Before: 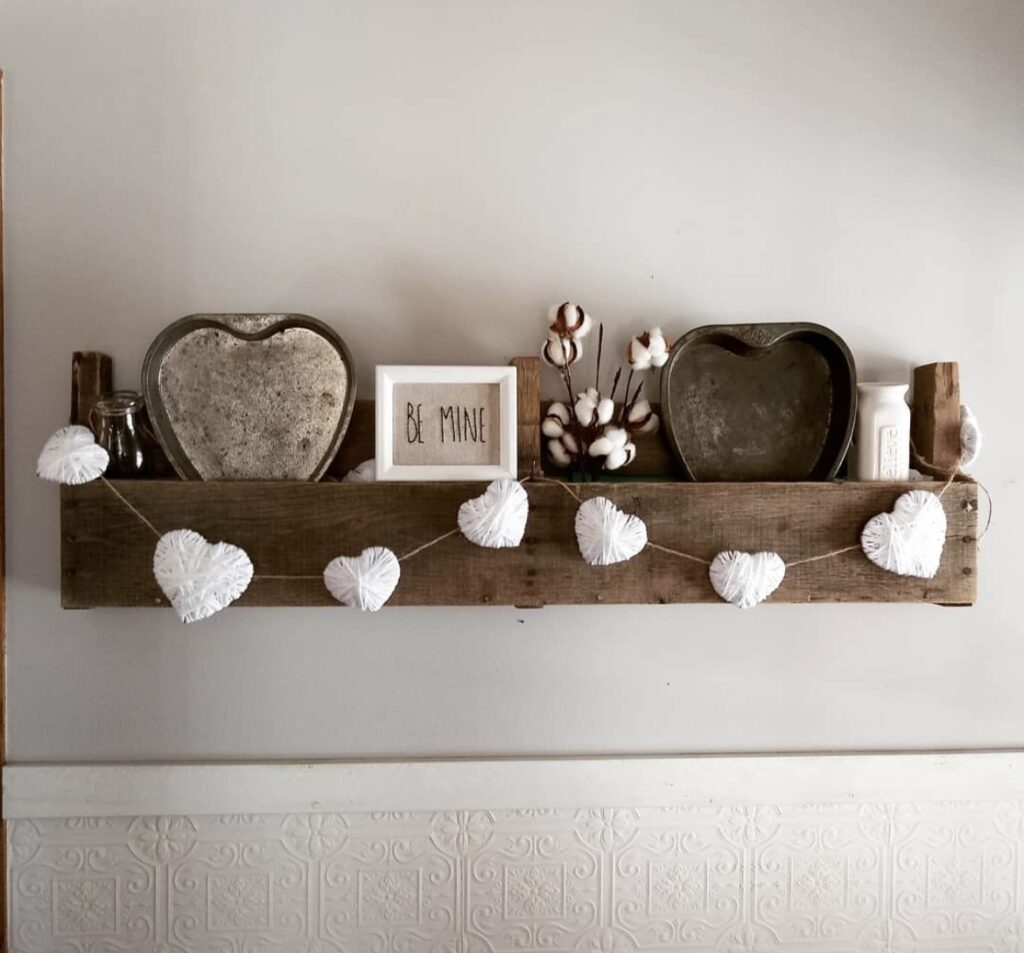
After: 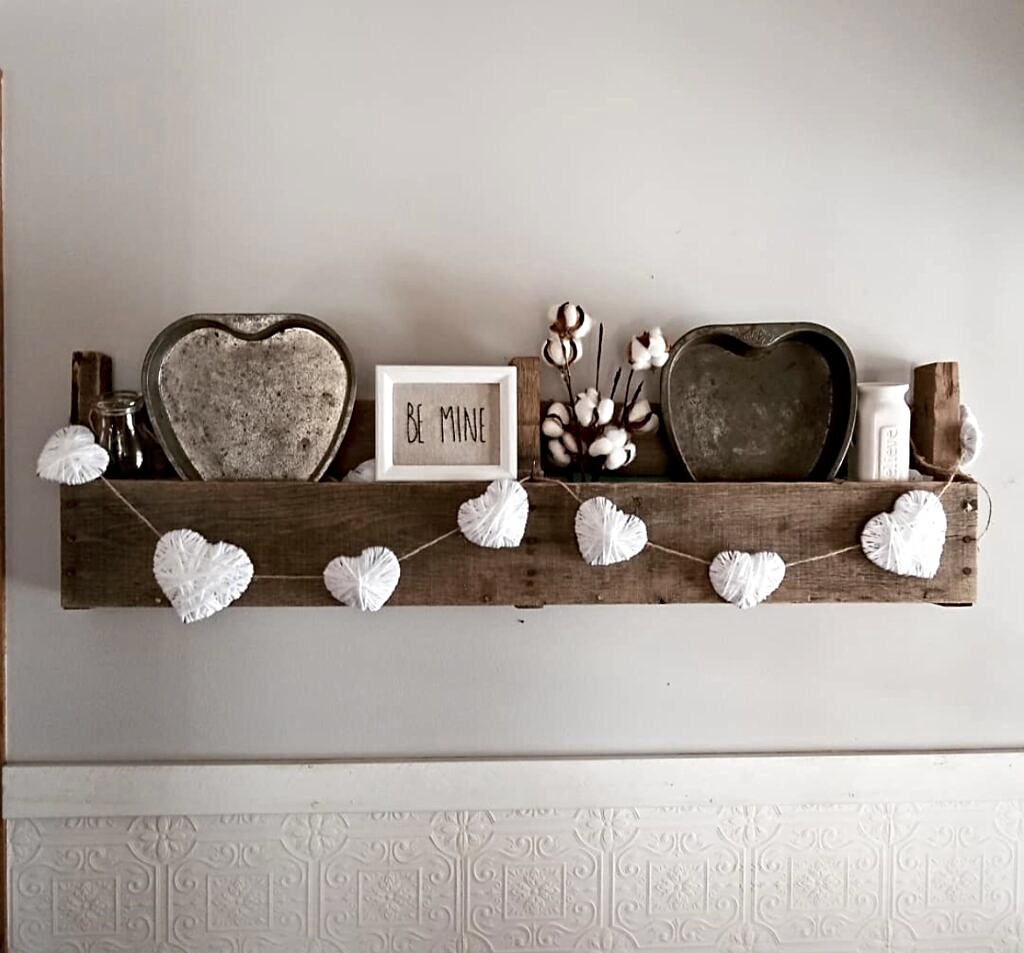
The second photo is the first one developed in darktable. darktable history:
color correction: highlights b* -0.019, saturation 0.793
contrast equalizer: y [[0.5, 0.5, 0.544, 0.569, 0.5, 0.5], [0.5 ×6], [0.5 ×6], [0 ×6], [0 ×6]]
sharpen: on, module defaults
